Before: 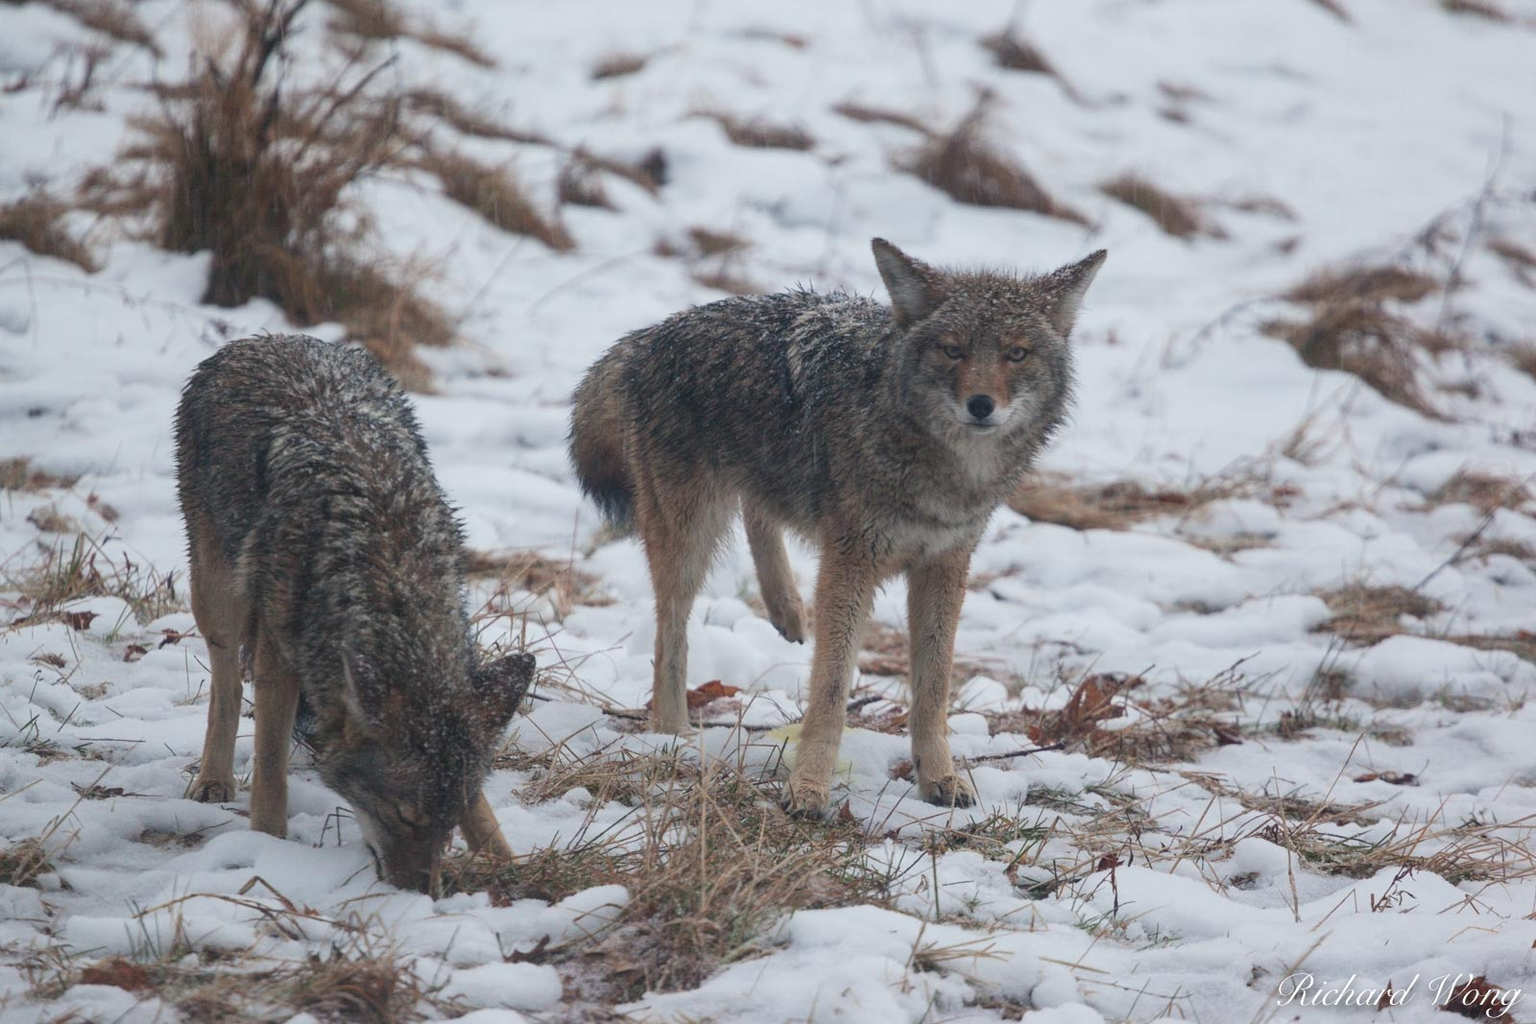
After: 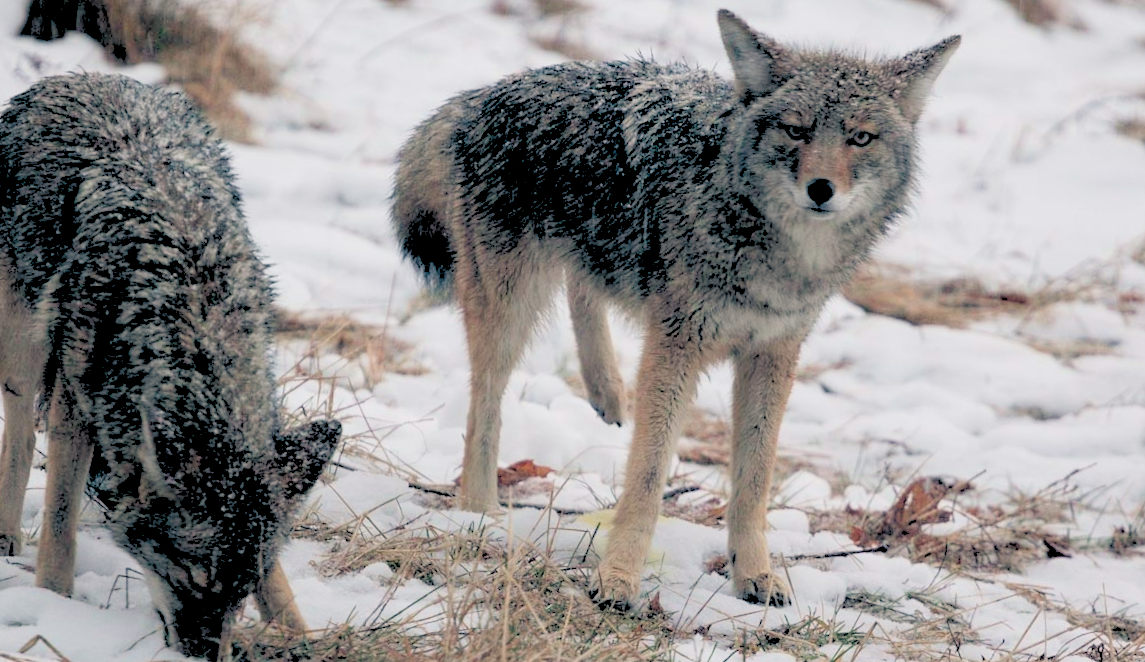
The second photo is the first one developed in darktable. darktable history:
crop and rotate: angle -3.37°, left 9.79%, top 20.73%, right 12.42%, bottom 11.82%
color balance: lift [0.975, 0.993, 1, 1.015], gamma [1.1, 1, 1, 0.945], gain [1, 1.04, 1, 0.95]
rgb levels: levels [[0.027, 0.429, 0.996], [0, 0.5, 1], [0, 0.5, 1]]
